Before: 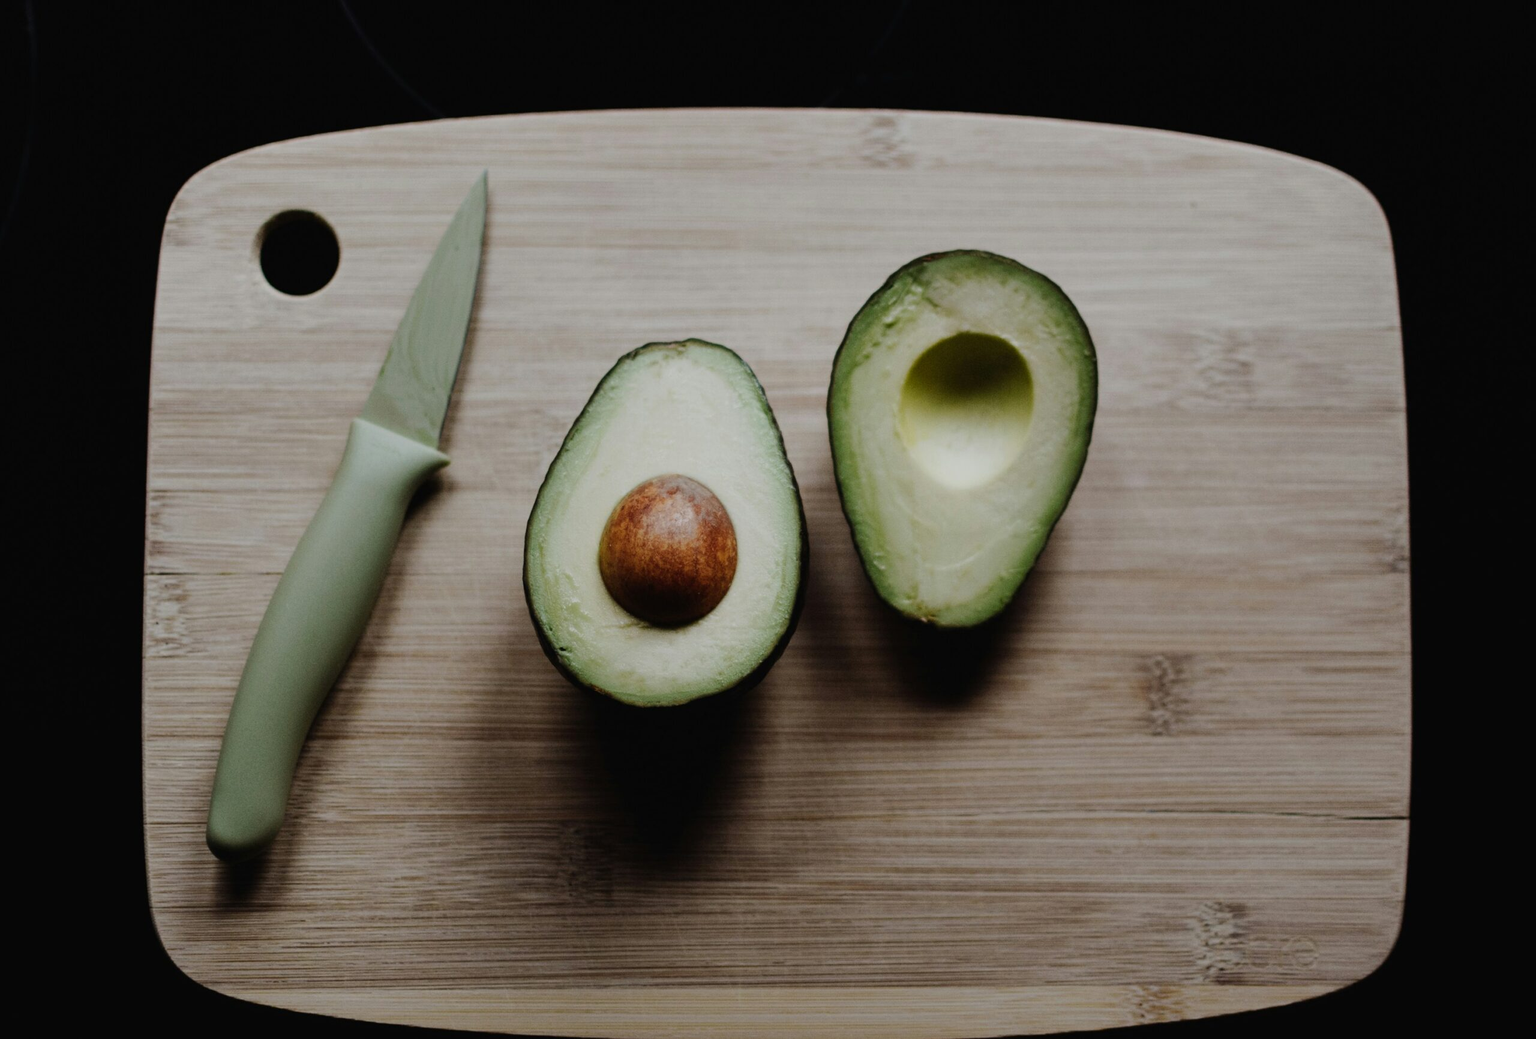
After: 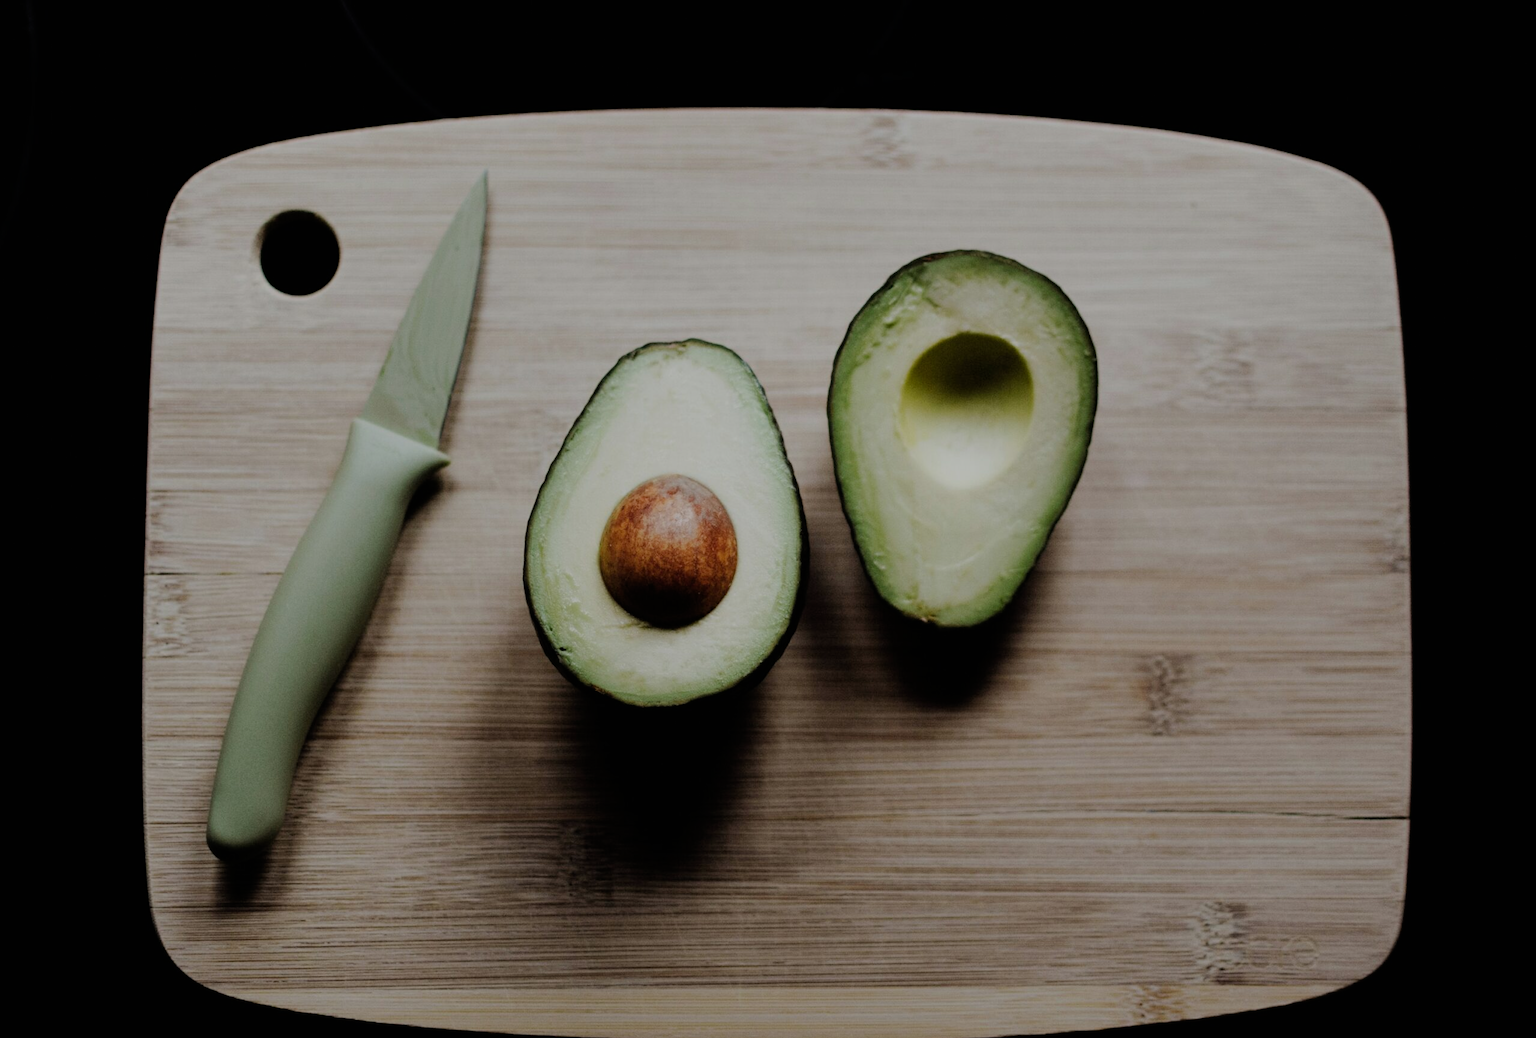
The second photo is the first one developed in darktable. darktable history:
vibrance: vibrance 10%
filmic rgb: hardness 4.17, contrast 0.921
